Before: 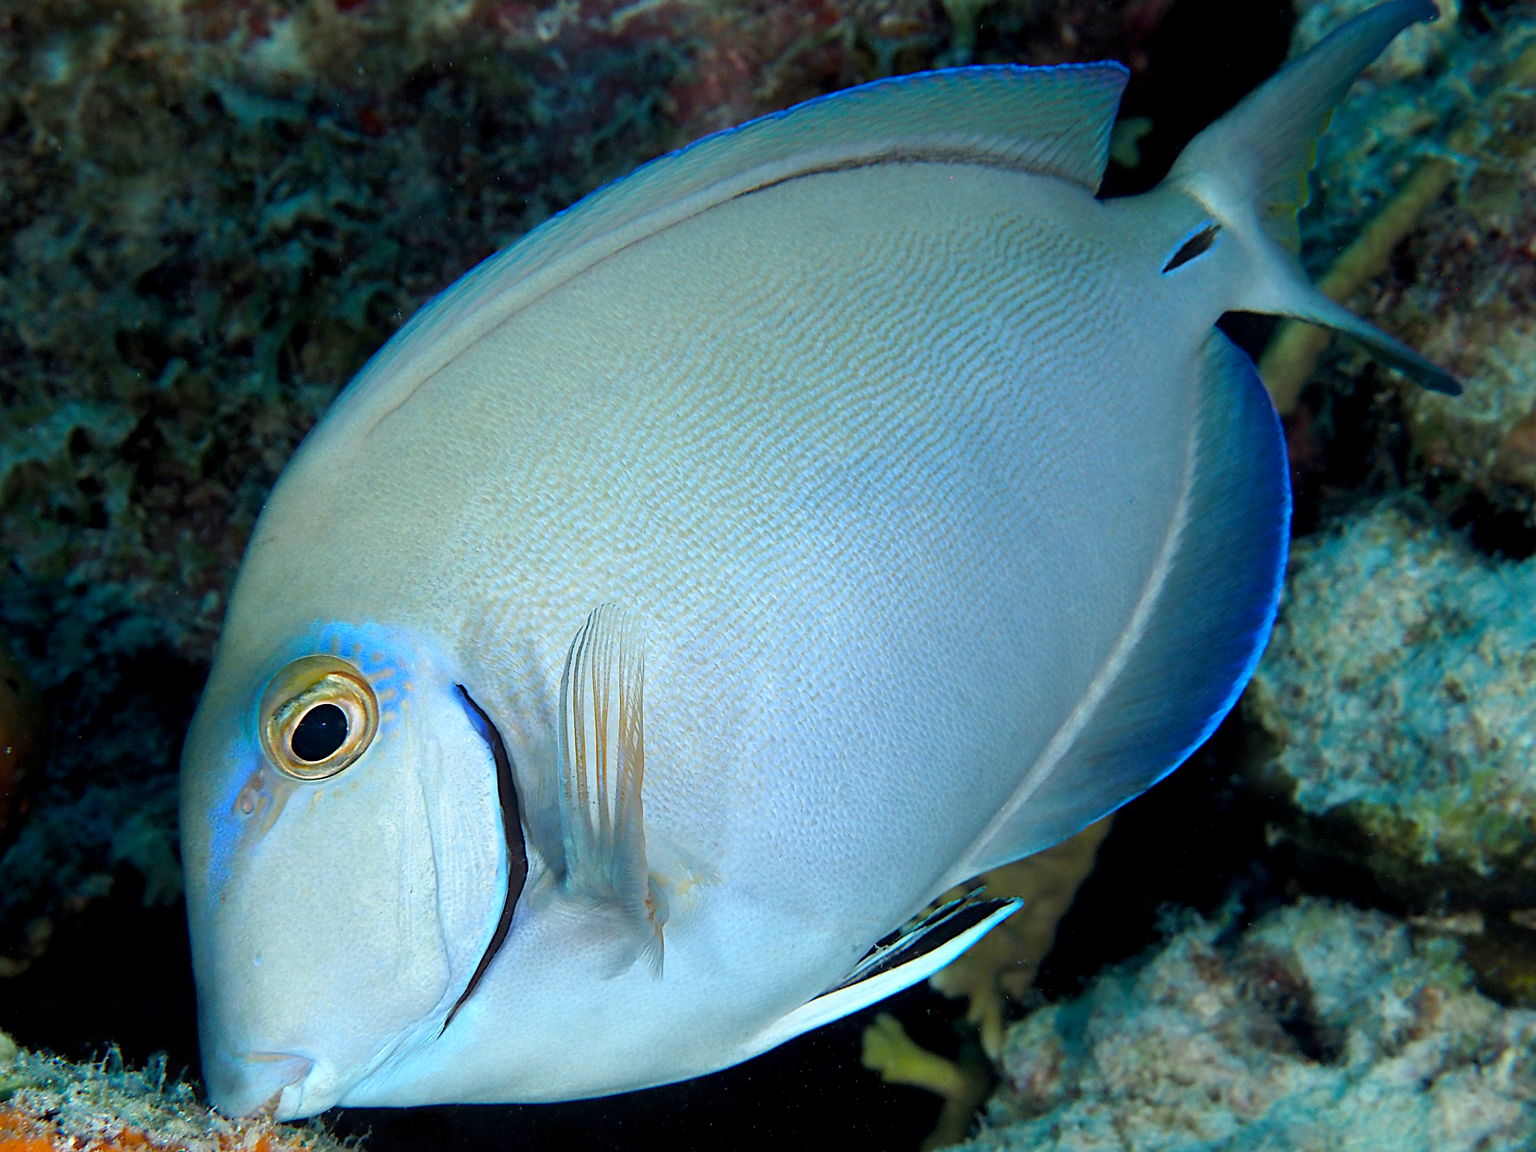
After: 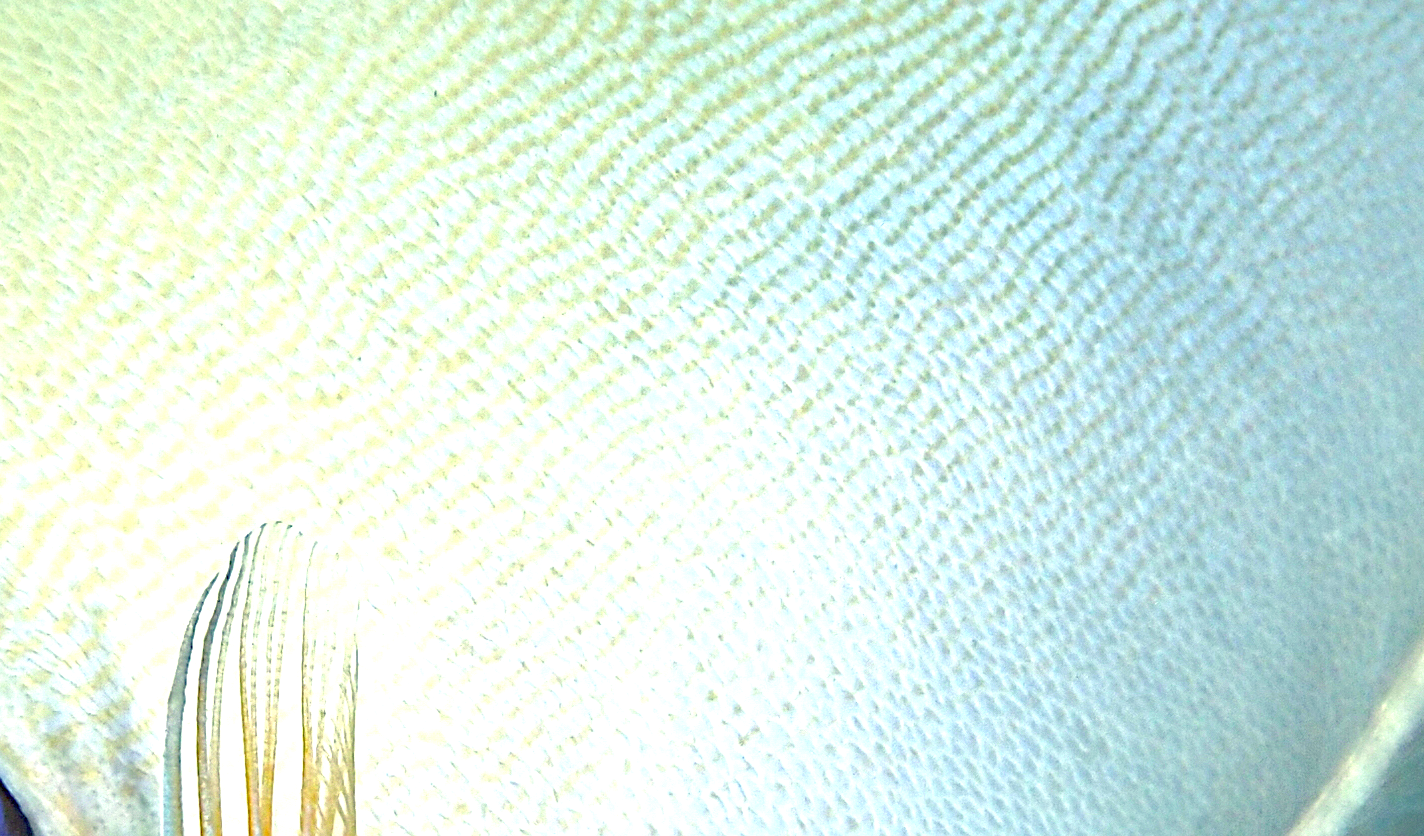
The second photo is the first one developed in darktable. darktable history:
local contrast: mode bilateral grid, contrast 19, coarseness 99, detail 150%, midtone range 0.2
exposure: black level correction 0, exposure 1.099 EV, compensate highlight preservation false
color correction: highlights a* 2.72, highlights b* 23
crop: left 31.751%, top 32.55%, right 27.632%, bottom 35.666%
